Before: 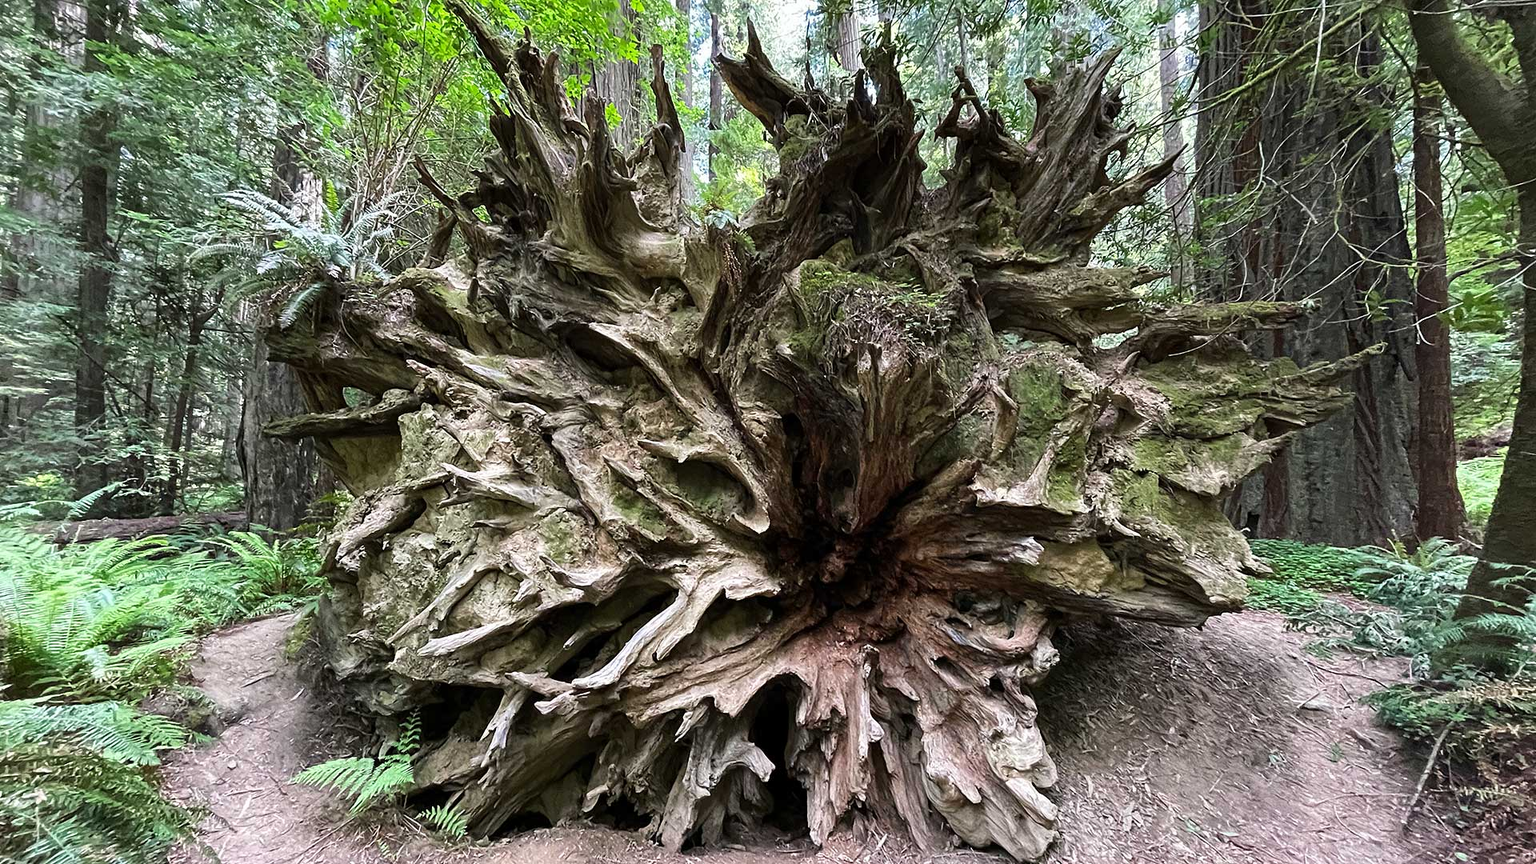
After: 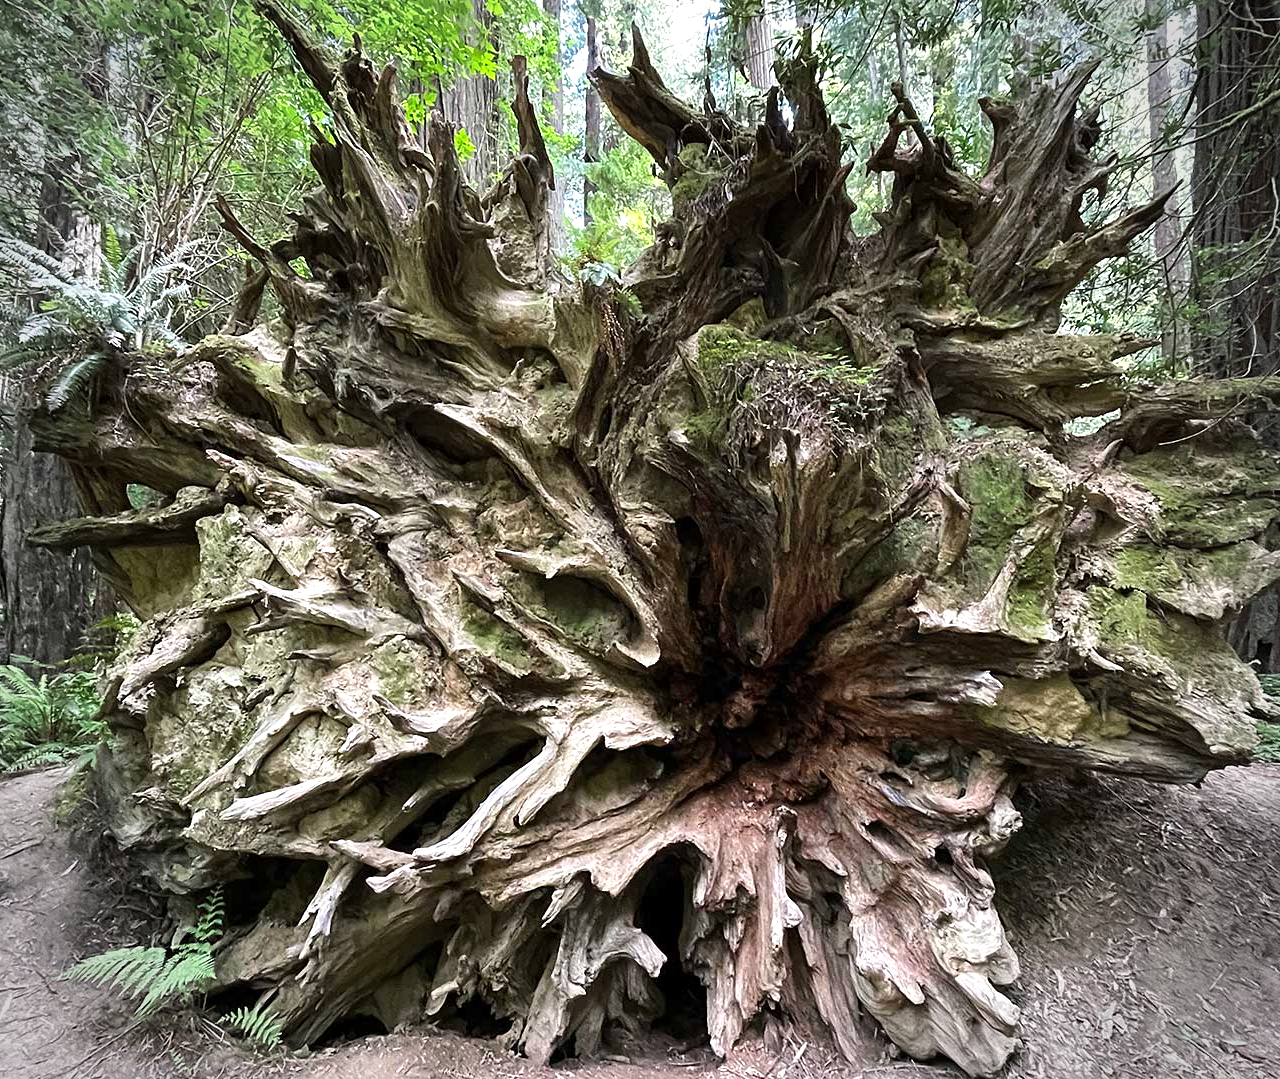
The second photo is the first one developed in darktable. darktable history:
exposure: exposure 0.376 EV, compensate highlight preservation false
crop and rotate: left 15.754%, right 17.579%
vignetting: fall-off radius 31.48%, brightness -0.472
